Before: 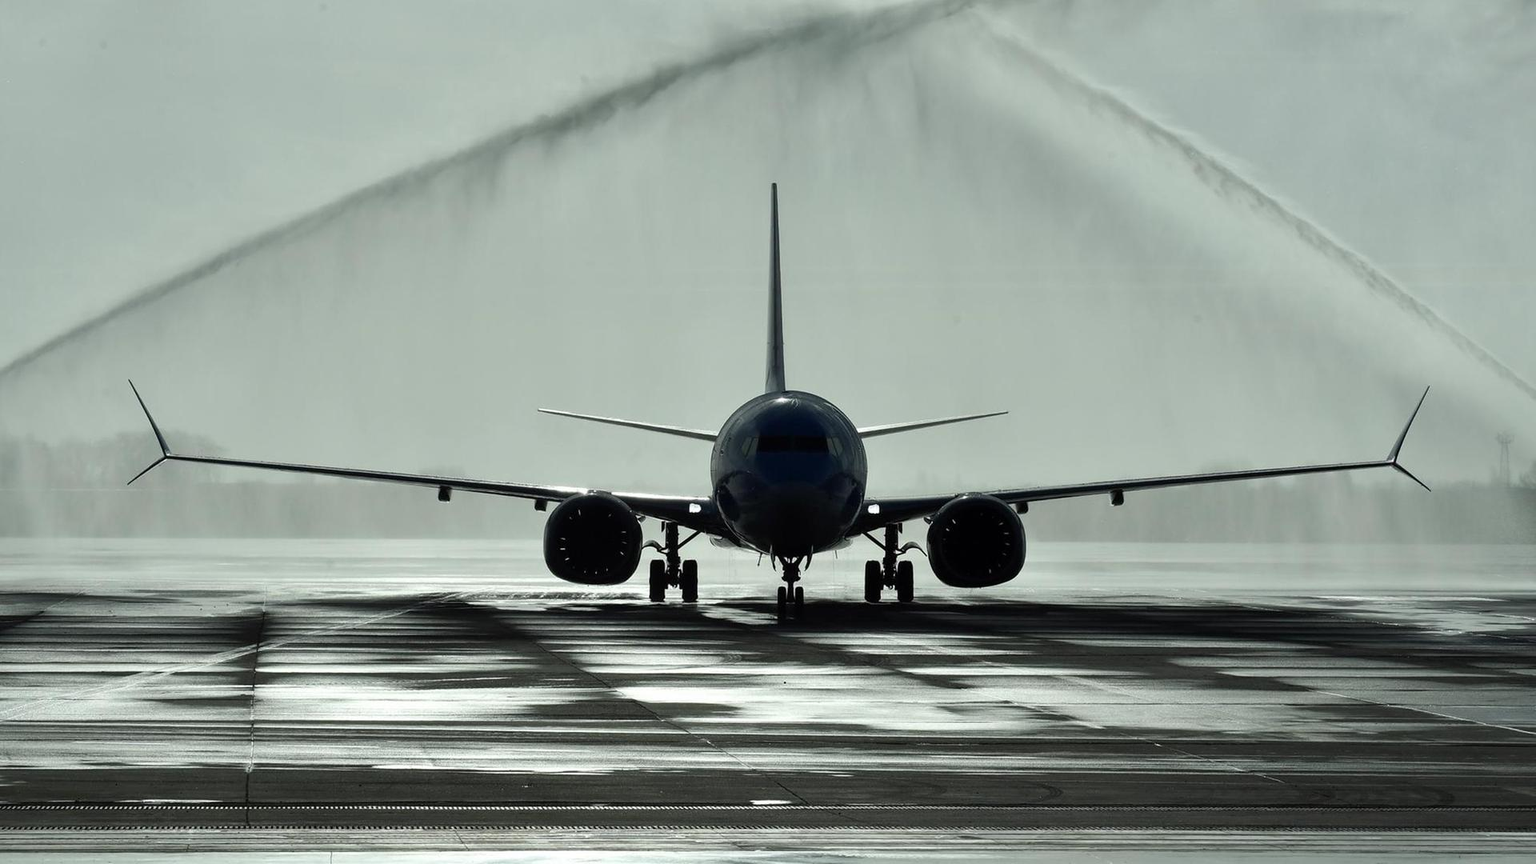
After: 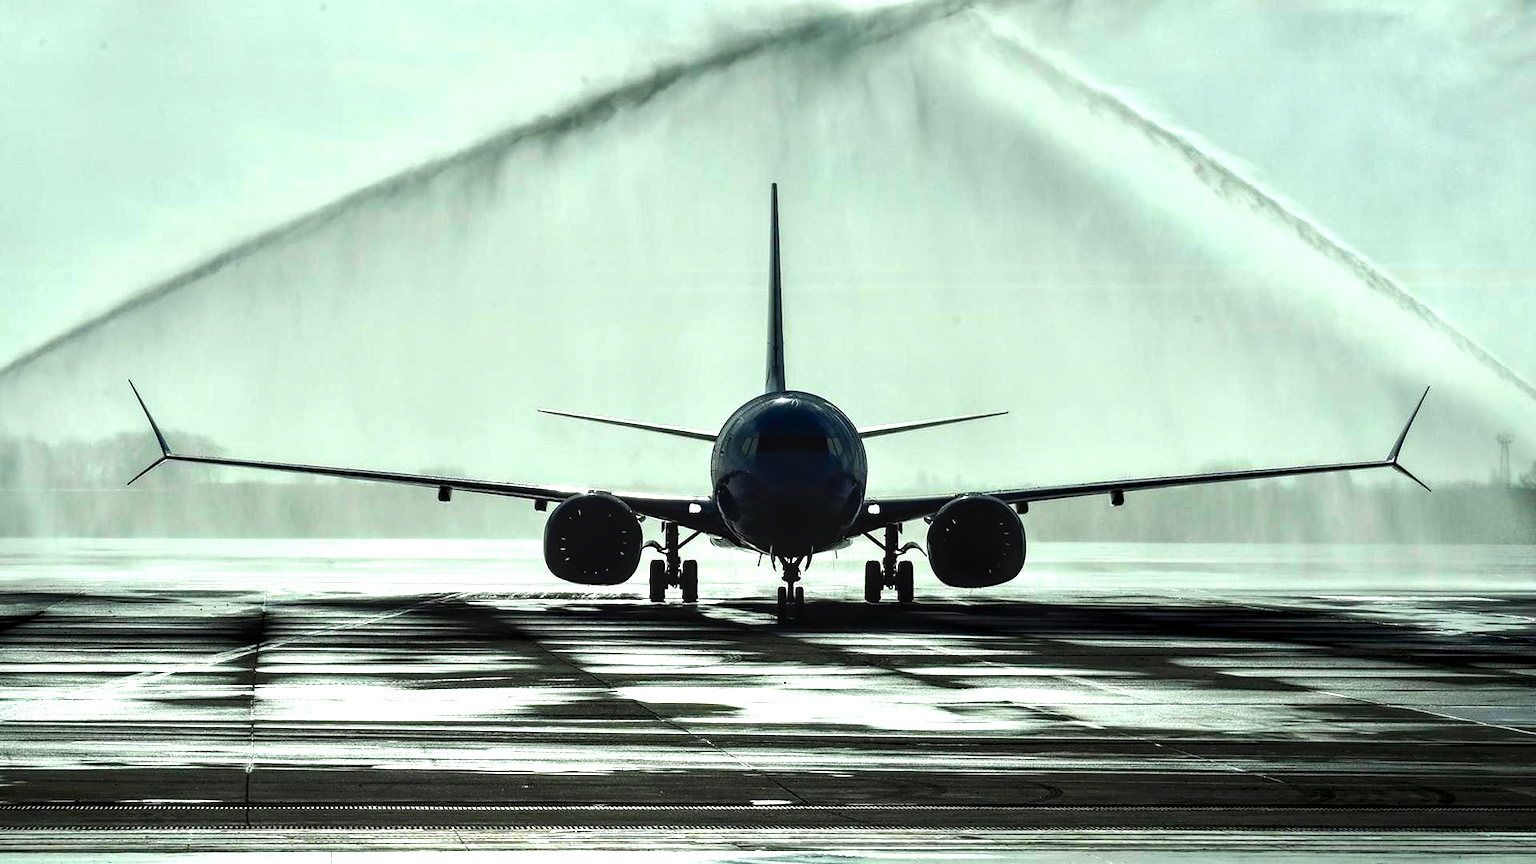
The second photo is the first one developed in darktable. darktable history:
local contrast: detail 150%
tone equalizer: -8 EV -1.12 EV, -7 EV -1.02 EV, -6 EV -0.844 EV, -5 EV -0.555 EV, -3 EV 0.558 EV, -2 EV 0.854 EV, -1 EV 1.01 EV, +0 EV 1.07 EV, edges refinement/feathering 500, mask exposure compensation -1.57 EV, preserve details guided filter
color correction: highlights b* 0.011, saturation 1.84
